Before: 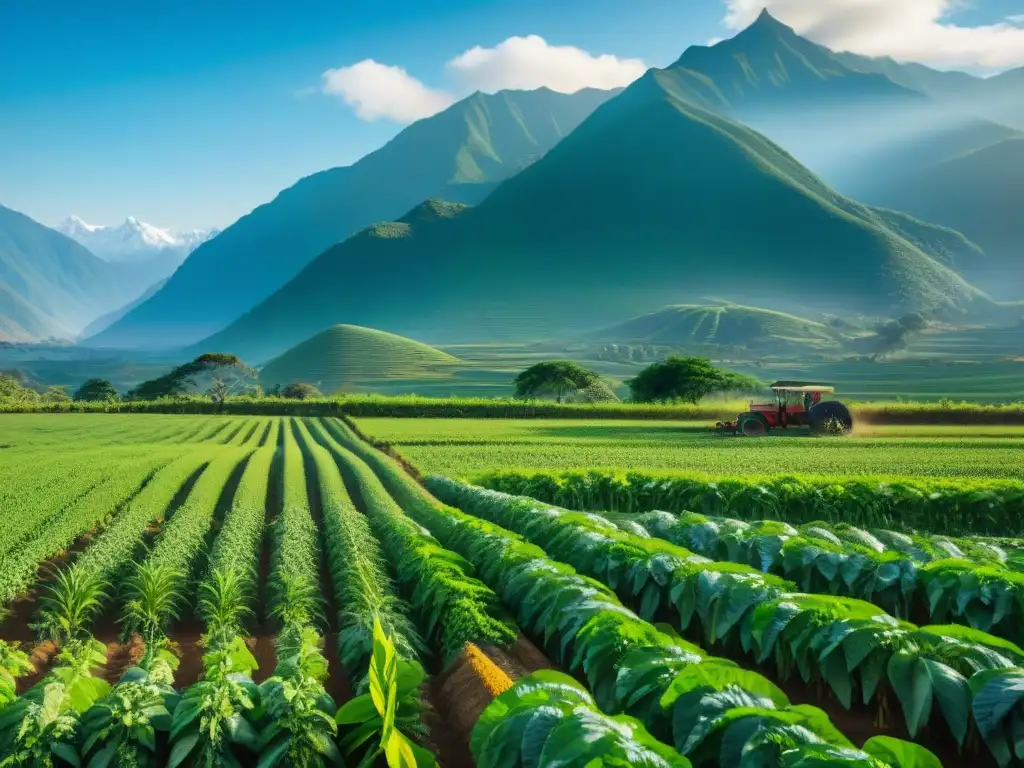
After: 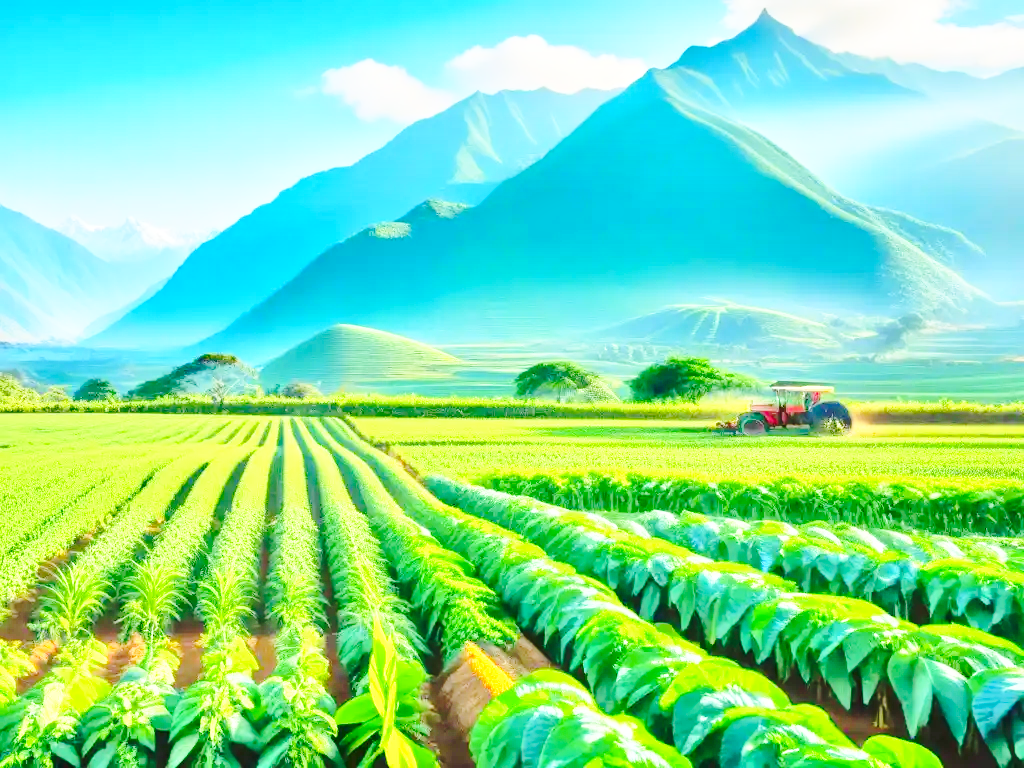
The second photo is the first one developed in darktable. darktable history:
base curve: curves: ch0 [(0, 0) (0.032, 0.037) (0.105, 0.228) (0.435, 0.76) (0.856, 0.983) (1, 1)], preserve colors none
contrast brightness saturation: contrast 0.2, brightness 0.16, saturation 0.22
tone equalizer: -8 EV 2 EV, -7 EV 2 EV, -6 EV 2 EV, -5 EV 2 EV, -4 EV 2 EV, -3 EV 1.5 EV, -2 EV 1 EV, -1 EV 0.5 EV
shadows and highlights: shadows 37.27, highlights -28.18, soften with gaussian
